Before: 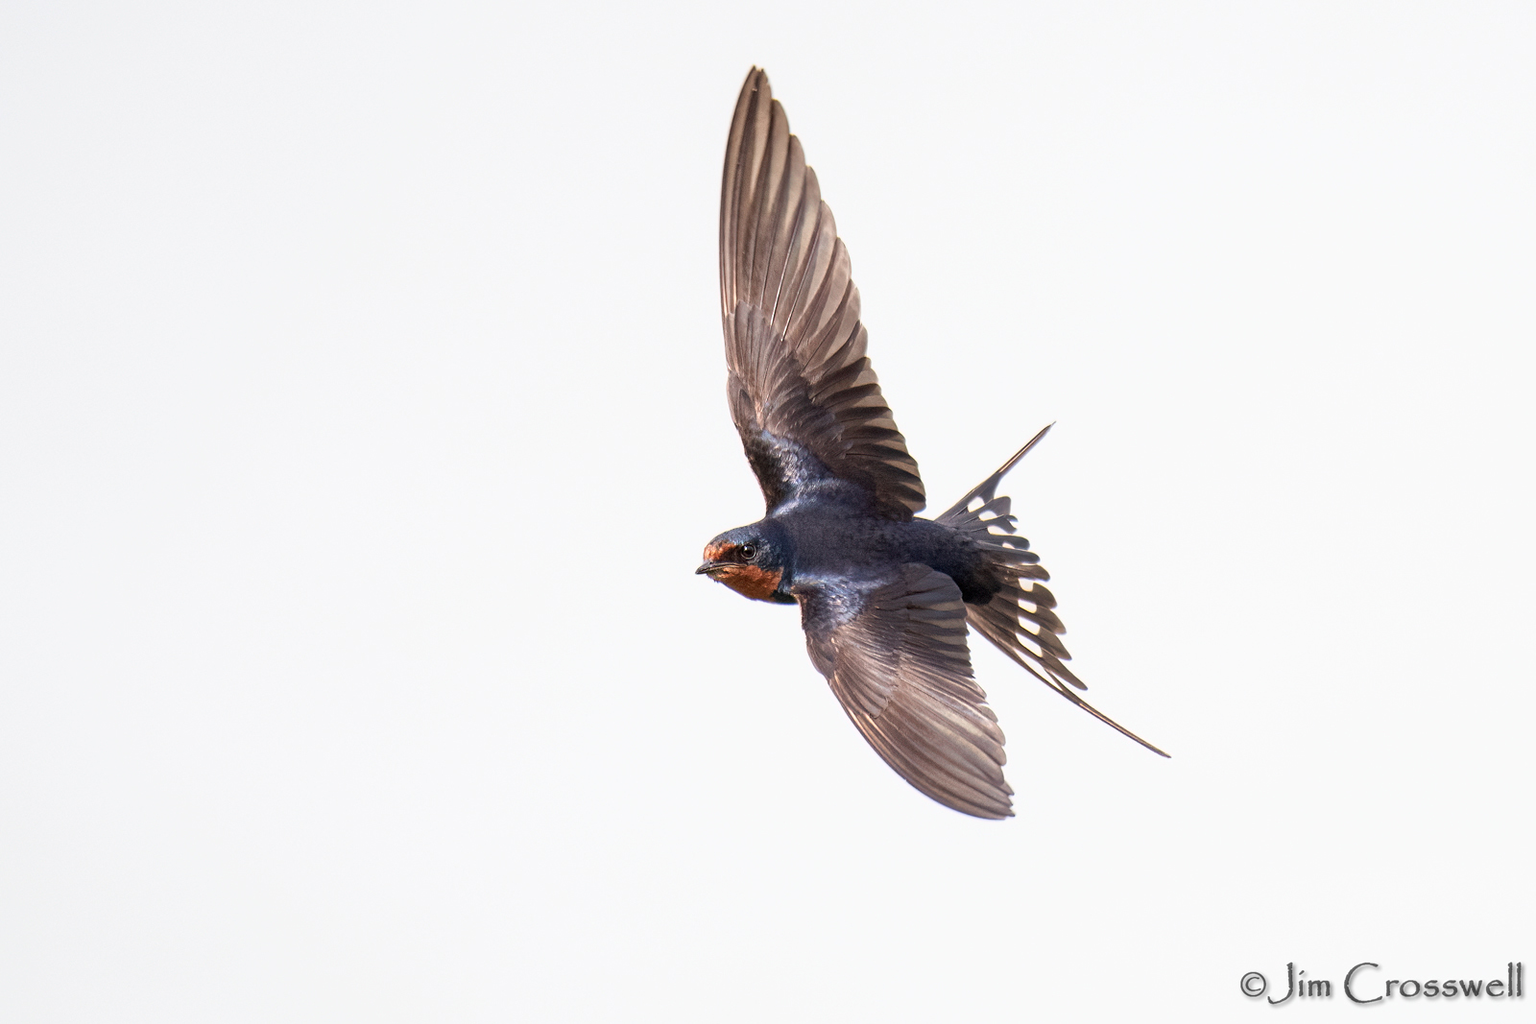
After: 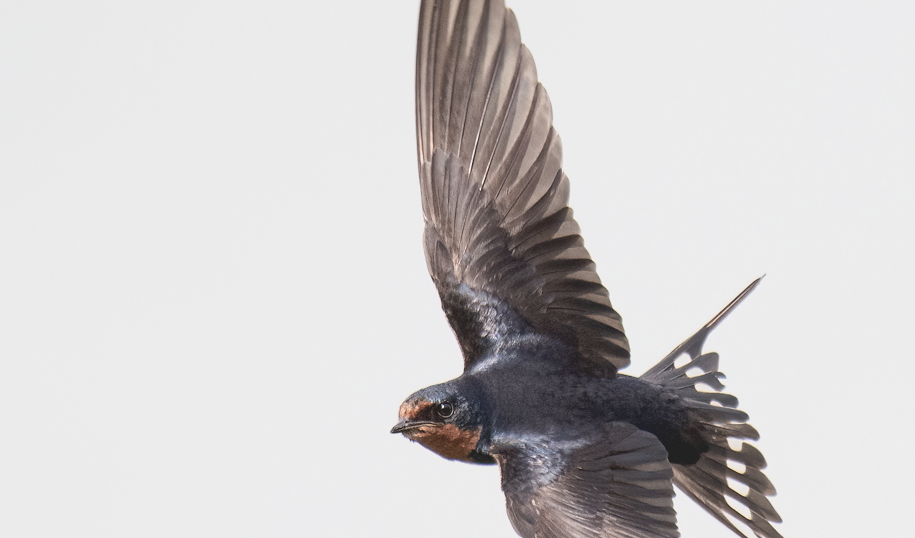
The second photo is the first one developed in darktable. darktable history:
tone equalizer: -8 EV -0.417 EV, -7 EV -0.389 EV, -6 EV -0.333 EV, -5 EV -0.222 EV, -3 EV 0.222 EV, -2 EV 0.333 EV, -1 EV 0.389 EV, +0 EV 0.417 EV, edges refinement/feathering 500, mask exposure compensation -1.57 EV, preserve details no
crop: left 20.932%, top 15.471%, right 21.848%, bottom 34.081%
contrast brightness saturation: contrast -0.26, saturation -0.43
exposure: black level correction 0.007, compensate highlight preservation false
